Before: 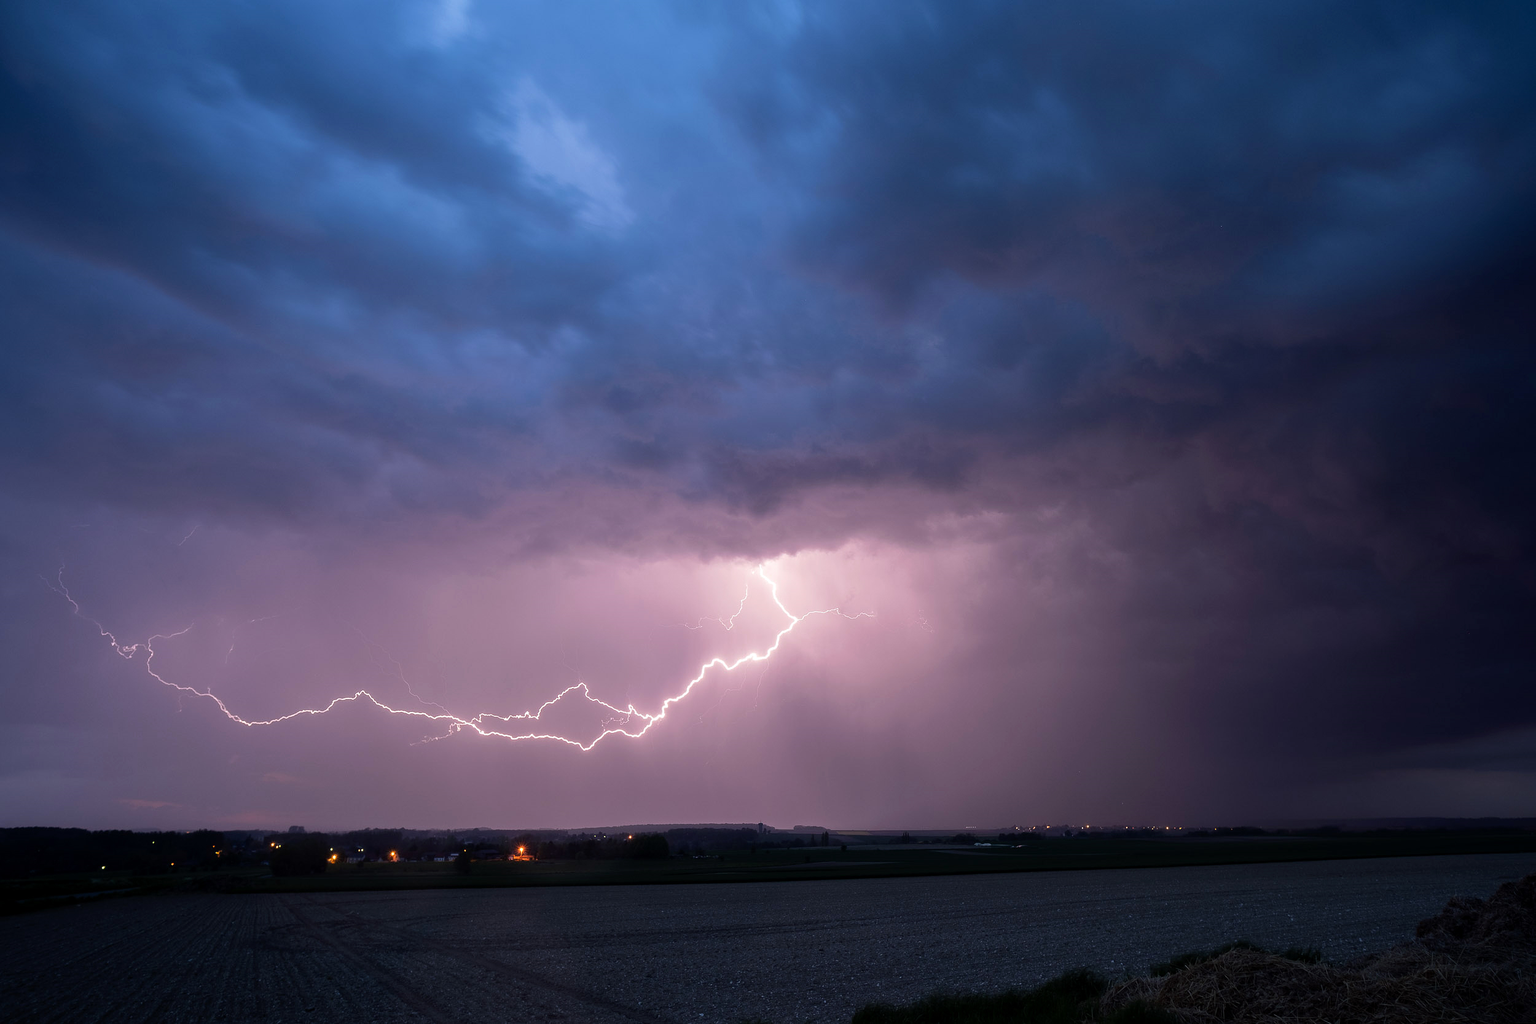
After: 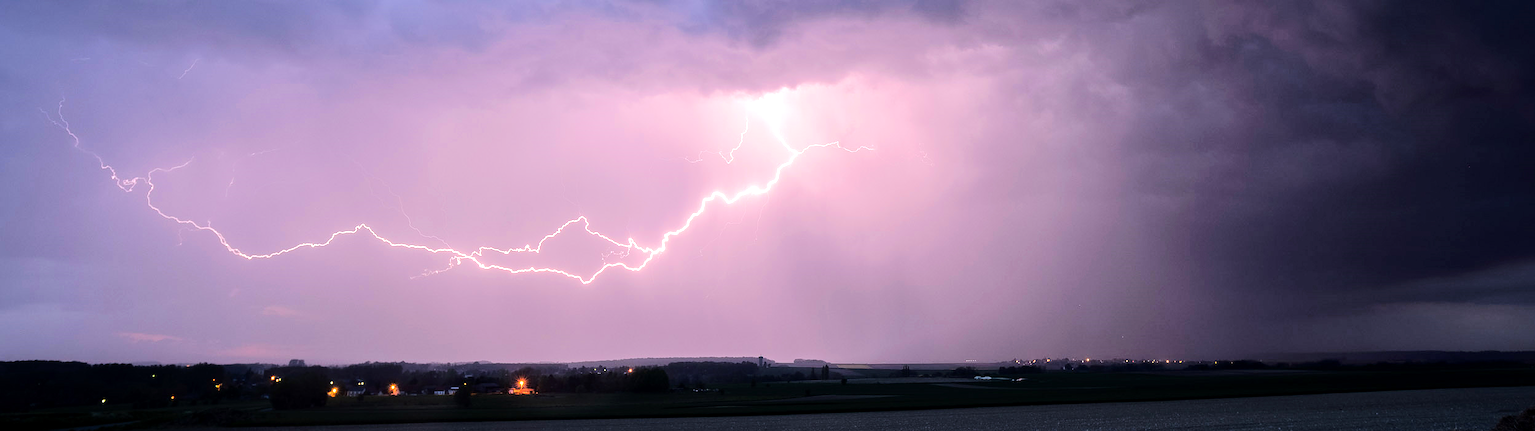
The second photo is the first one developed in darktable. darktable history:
crop: top 45.599%, bottom 12.176%
tone equalizer: -7 EV 0.148 EV, -6 EV 0.57 EV, -5 EV 1.18 EV, -4 EV 1.36 EV, -3 EV 1.16 EV, -2 EV 0.6 EV, -1 EV 0.164 EV, edges refinement/feathering 500, mask exposure compensation -1.57 EV, preserve details no
exposure: exposure 0.233 EV, compensate highlight preservation false
local contrast: mode bilateral grid, contrast 19, coarseness 51, detail 120%, midtone range 0.2
